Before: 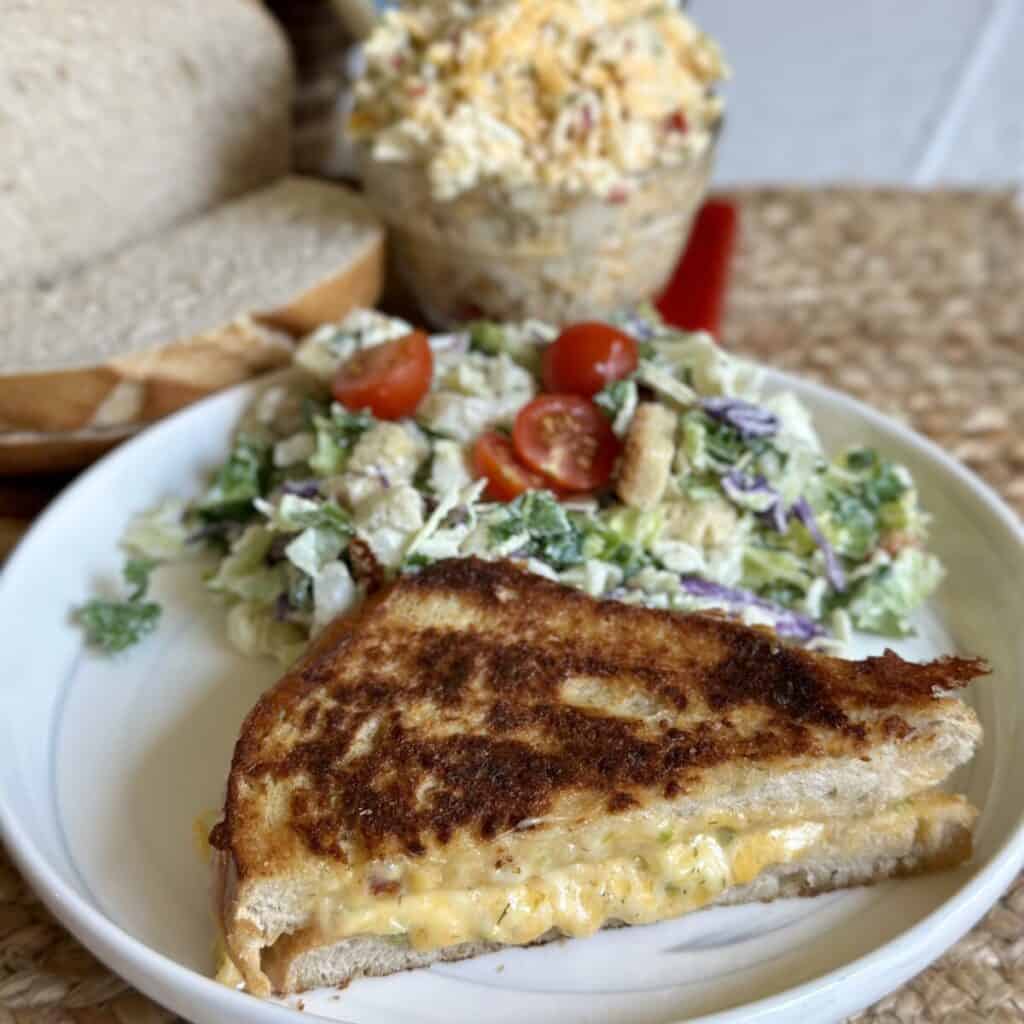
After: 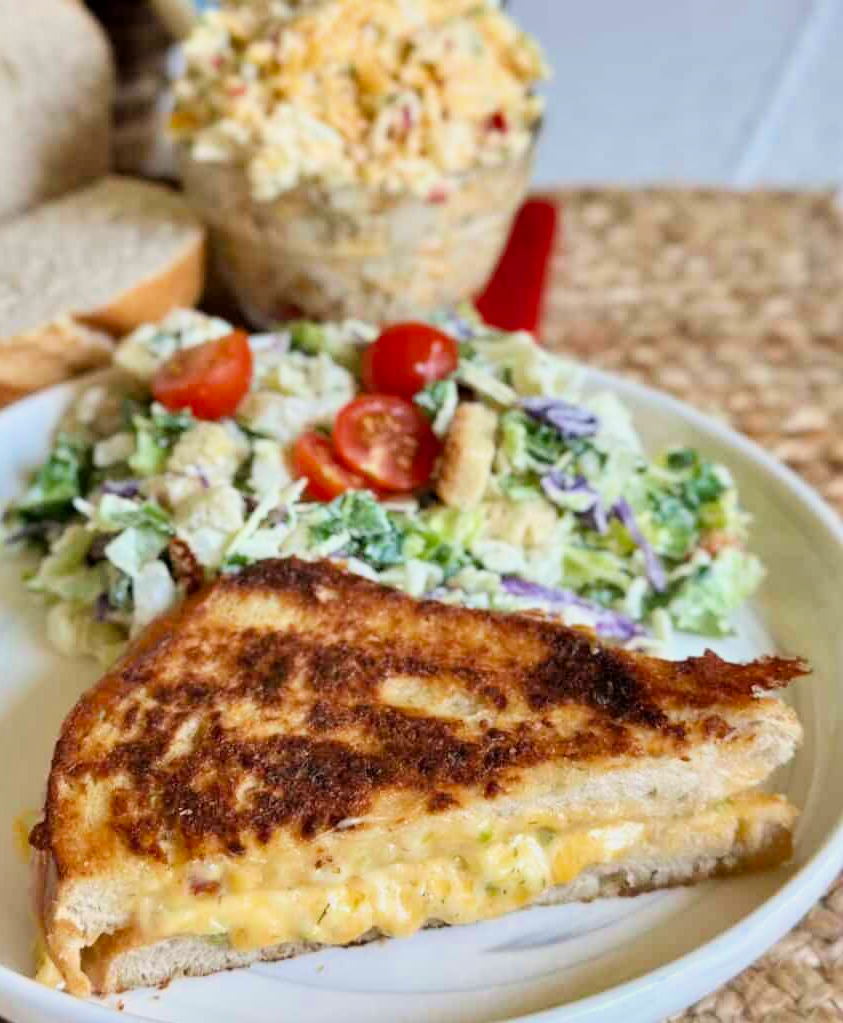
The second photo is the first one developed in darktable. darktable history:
shadows and highlights: soften with gaussian
crop: left 17.582%, bottom 0.031%
exposure: black level correction 0, exposure 1 EV, compensate exposure bias true, compensate highlight preservation false
filmic rgb: black relative exposure -7.65 EV, white relative exposure 4.56 EV, hardness 3.61, color science v6 (2022)
